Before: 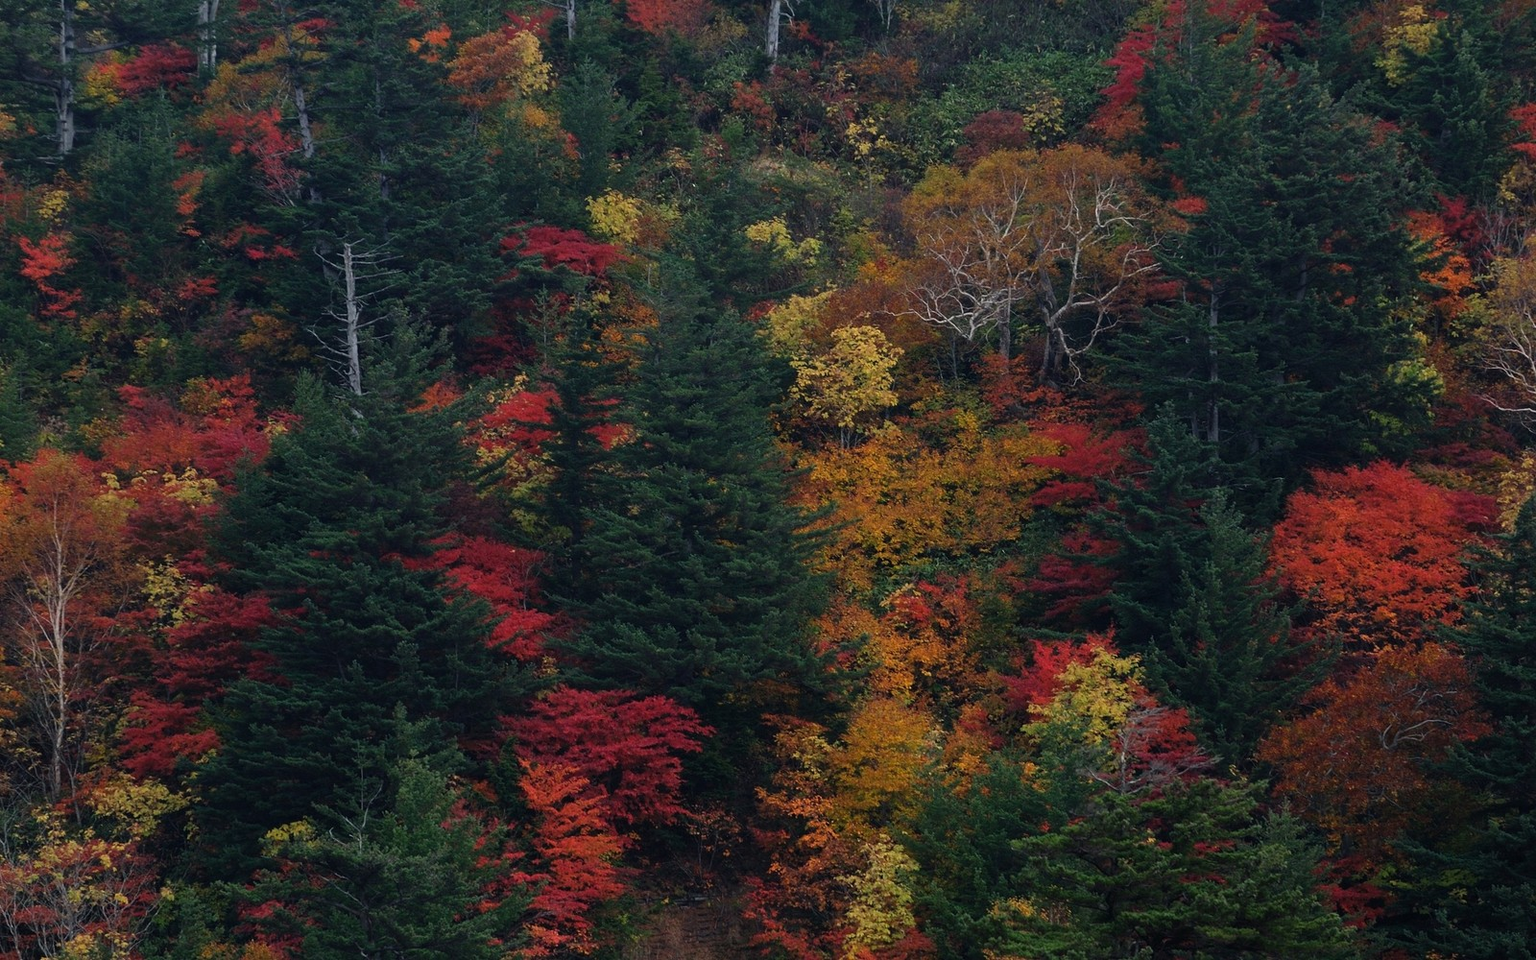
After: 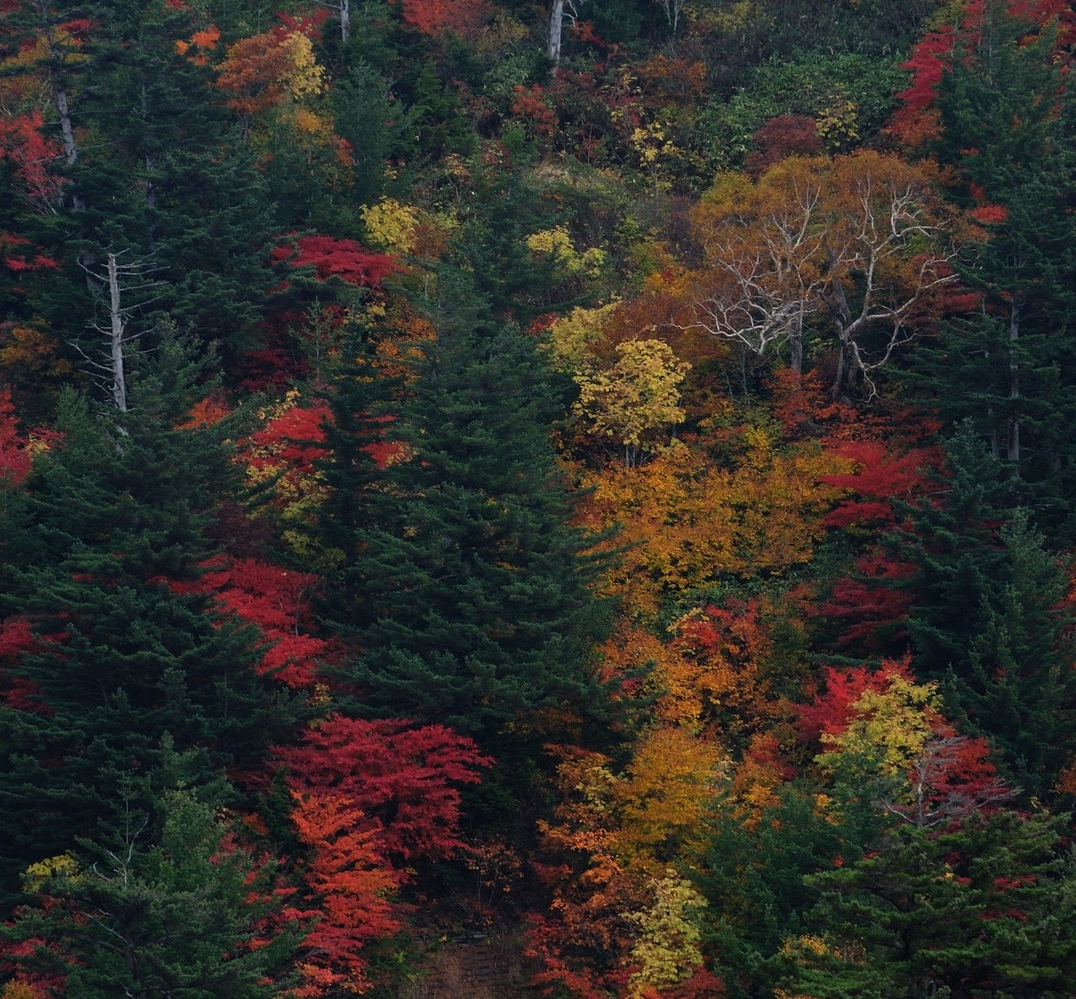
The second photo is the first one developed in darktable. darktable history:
crop and rotate: left 15.68%, right 17.029%
